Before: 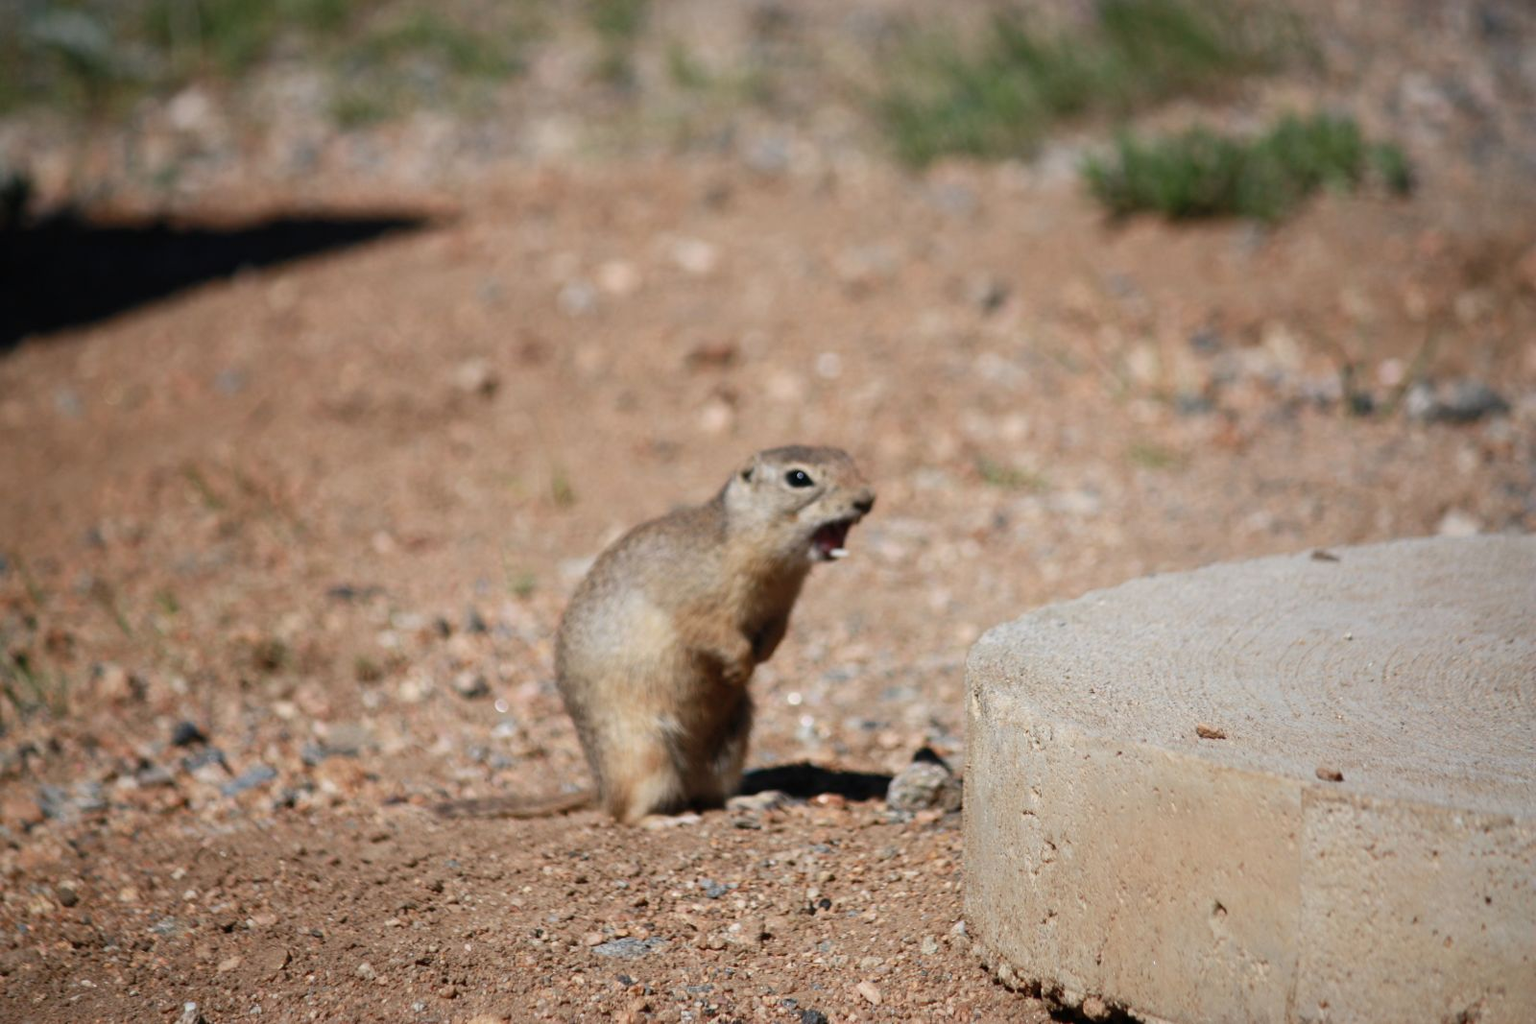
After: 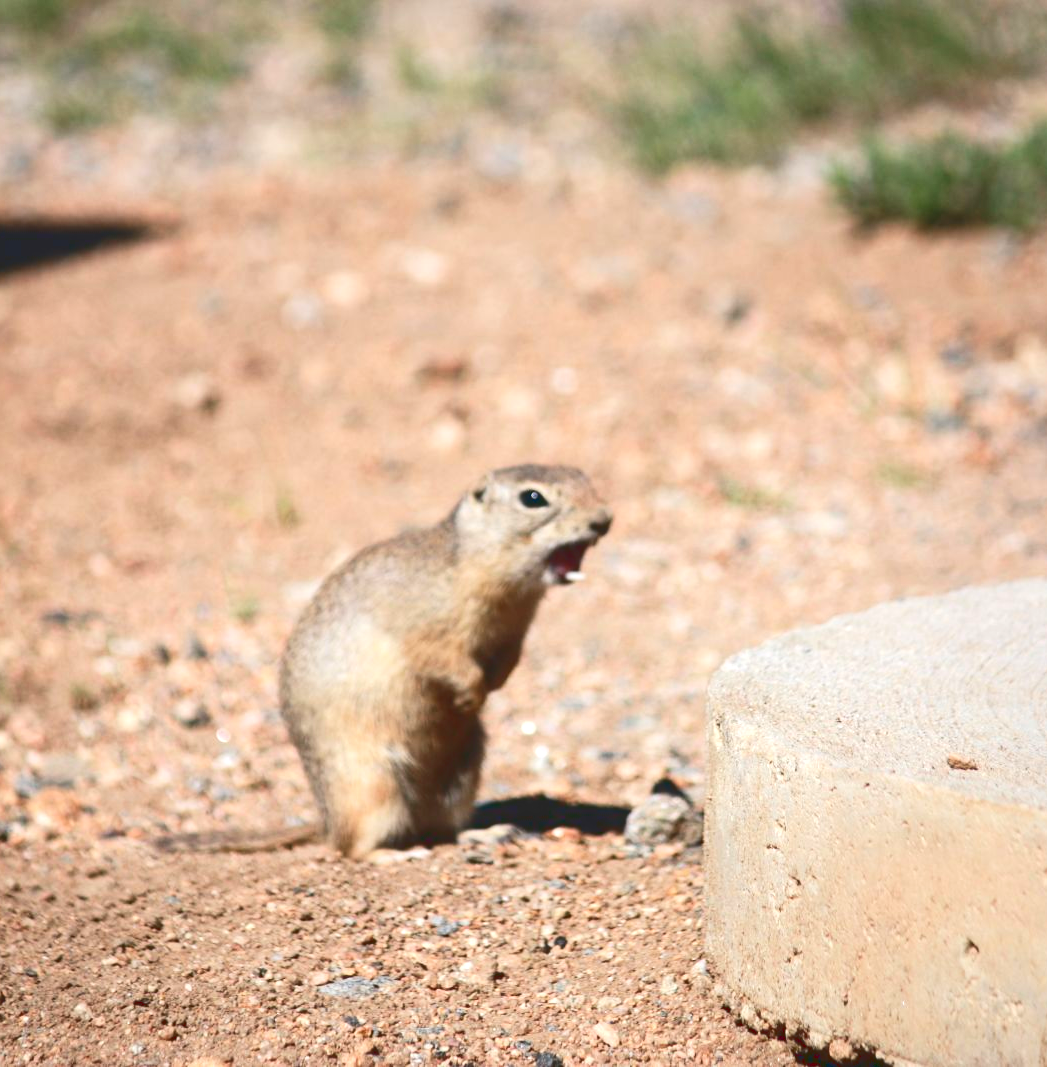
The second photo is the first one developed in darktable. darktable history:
crop and rotate: left 18.692%, right 15.811%
tone curve: curves: ch0 [(0, 0.129) (0.187, 0.207) (0.729, 0.789) (1, 1)], color space Lab, linked channels, preserve colors none
exposure: black level correction 0, exposure 0.688 EV, compensate exposure bias true, compensate highlight preservation false
